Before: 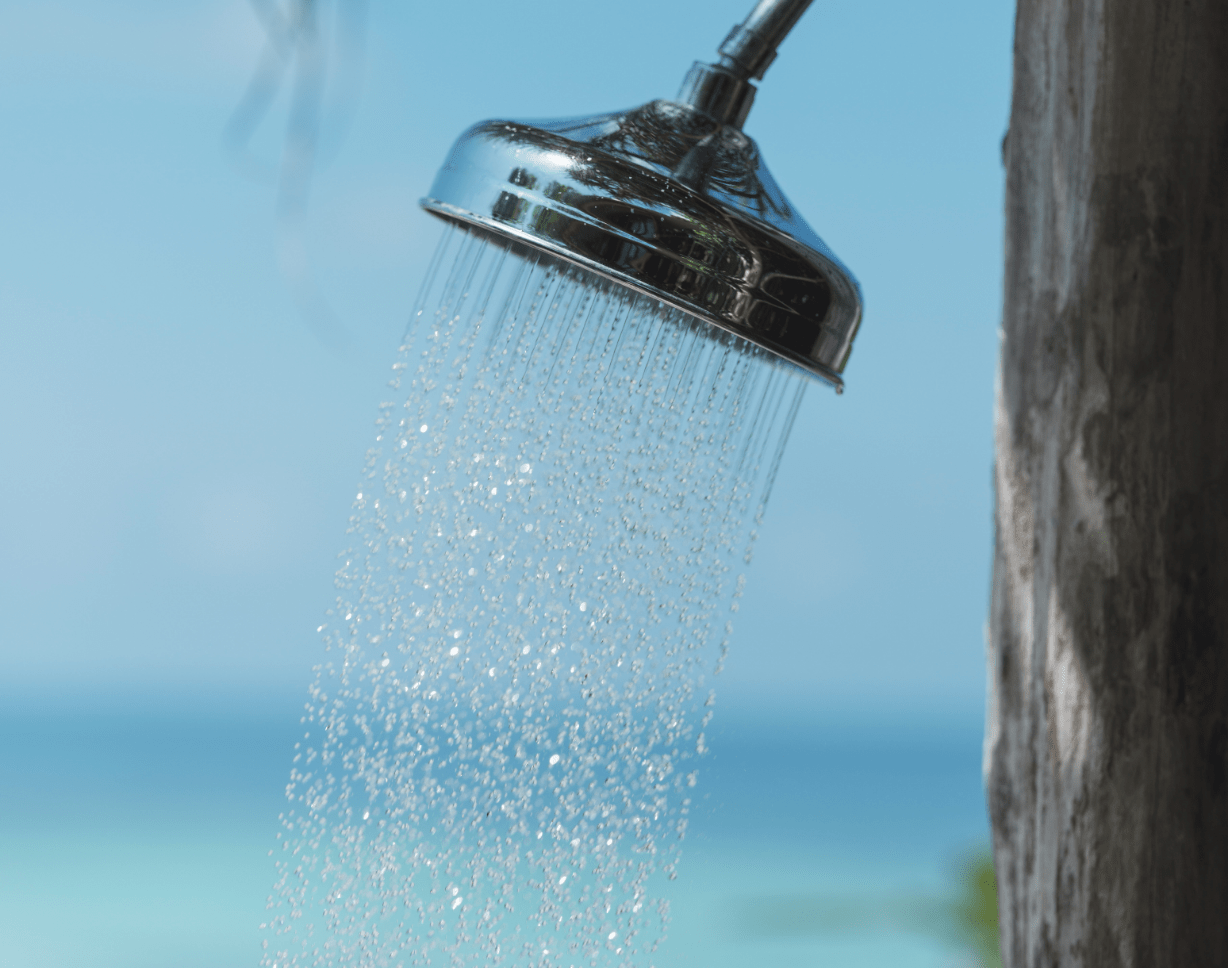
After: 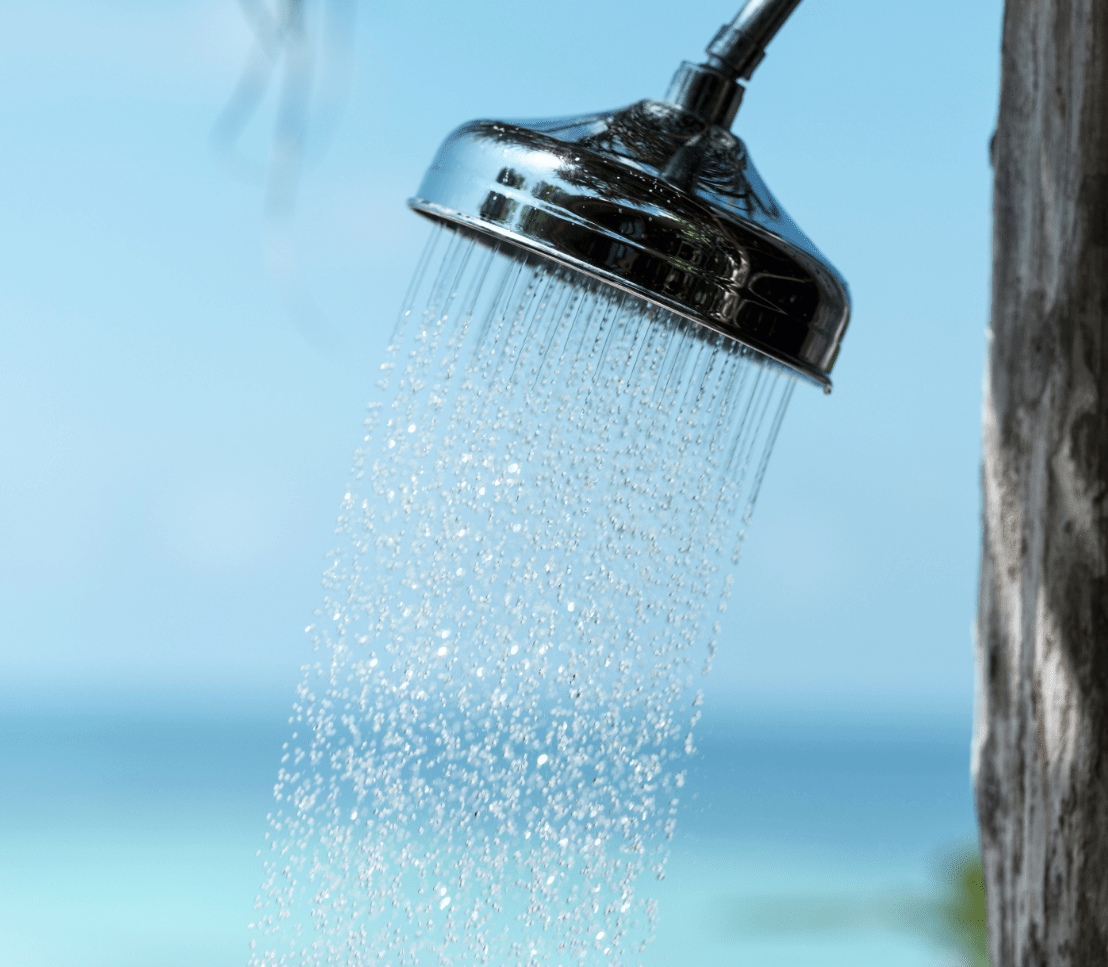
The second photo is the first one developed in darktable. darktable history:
crop and rotate: left 0.994%, right 8.735%
tone curve: curves: ch0 [(0, 0) (0.003, 0) (0.011, 0.001) (0.025, 0.002) (0.044, 0.004) (0.069, 0.006) (0.1, 0.009) (0.136, 0.03) (0.177, 0.076) (0.224, 0.13) (0.277, 0.202) (0.335, 0.28) (0.399, 0.367) (0.468, 0.46) (0.543, 0.562) (0.623, 0.67) (0.709, 0.787) (0.801, 0.889) (0.898, 0.972) (1, 1)], color space Lab, independent channels, preserve colors none
